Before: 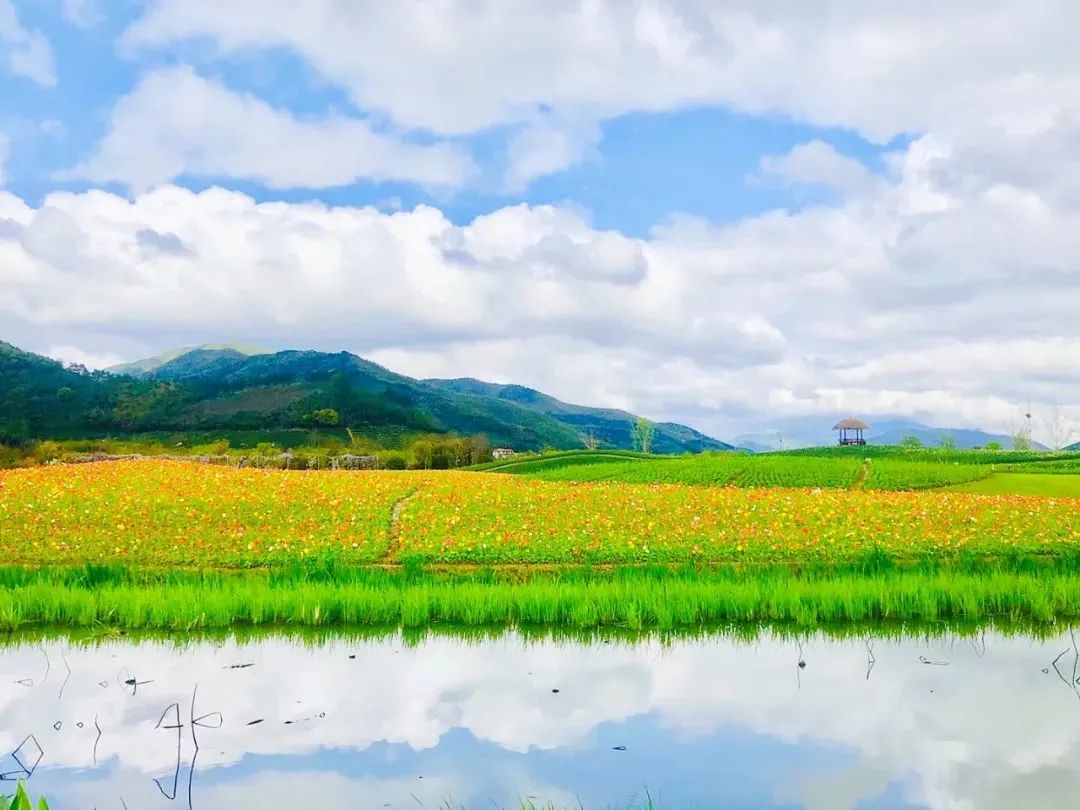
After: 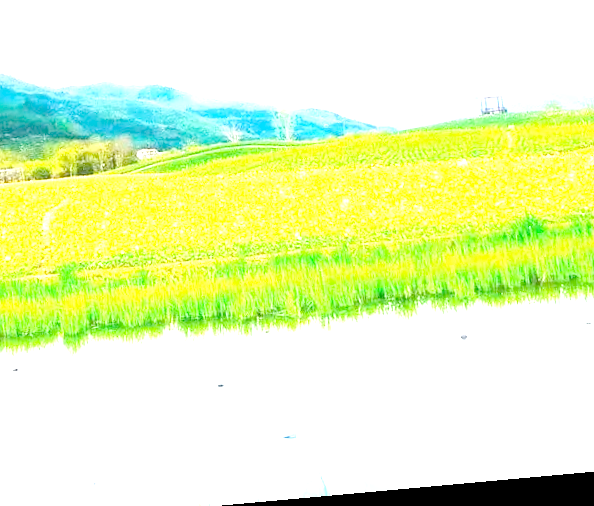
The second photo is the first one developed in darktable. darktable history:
rotate and perspective: rotation -5.2°, automatic cropping off
crop: left 34.479%, top 38.822%, right 13.718%, bottom 5.172%
white balance: emerald 1
tone equalizer "contrast tone curve: medium": -8 EV -0.75 EV, -7 EV -0.7 EV, -6 EV -0.6 EV, -5 EV -0.4 EV, -3 EV 0.4 EV, -2 EV 0.6 EV, -1 EV 0.7 EV, +0 EV 0.75 EV, edges refinement/feathering 500, mask exposure compensation -1.57 EV, preserve details no
exposure: exposure 0.367 EV
